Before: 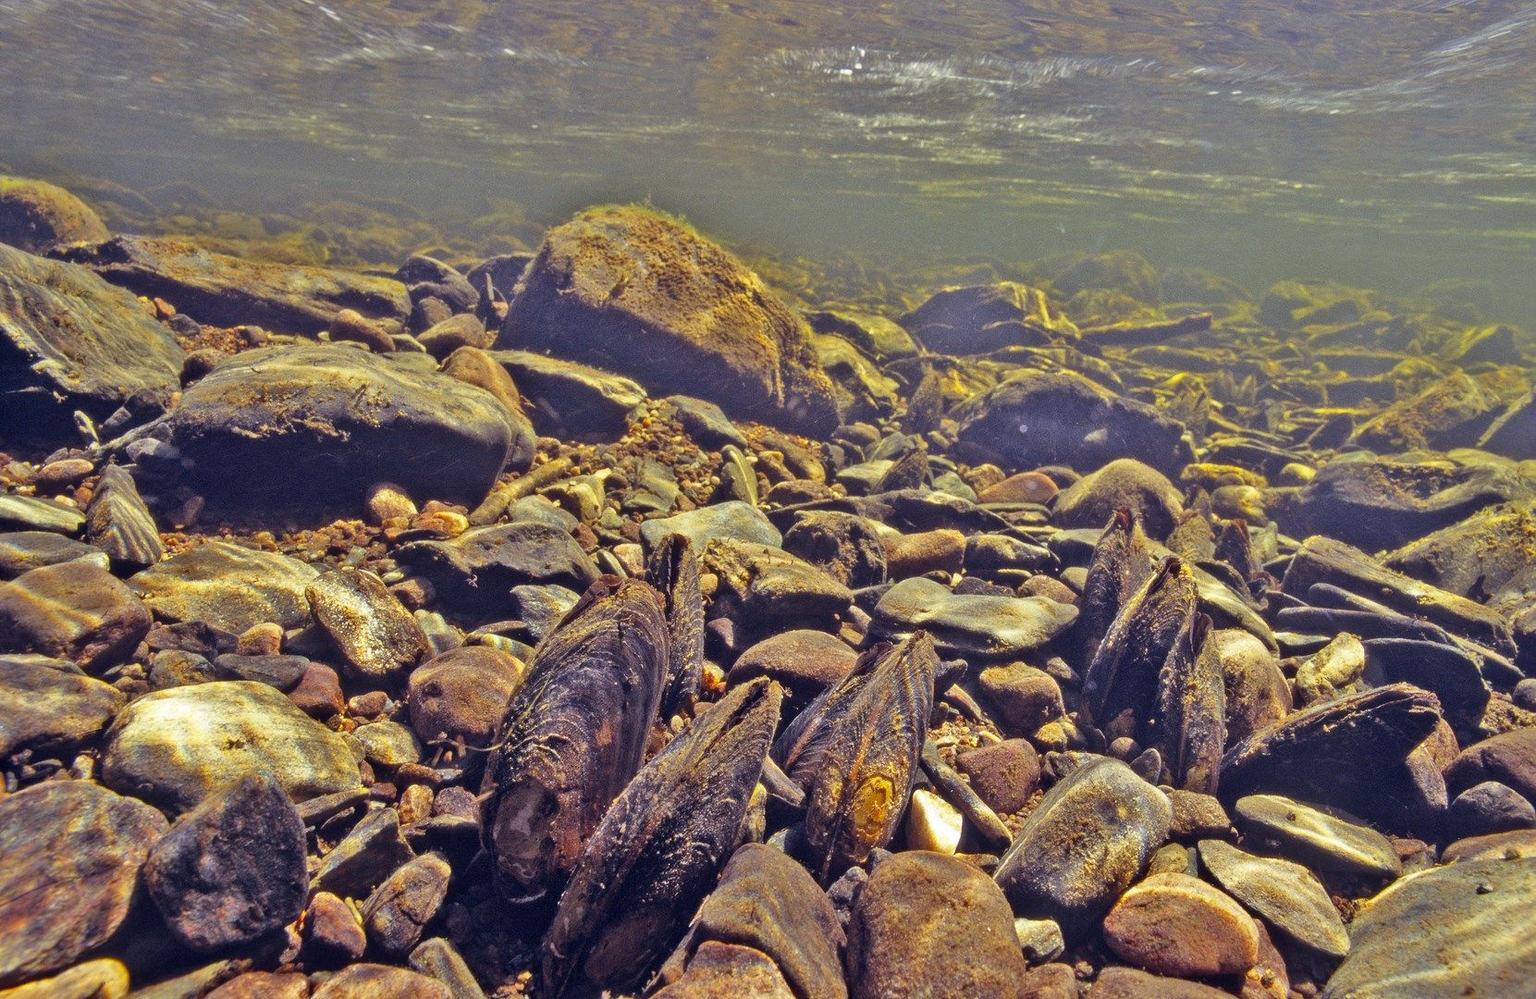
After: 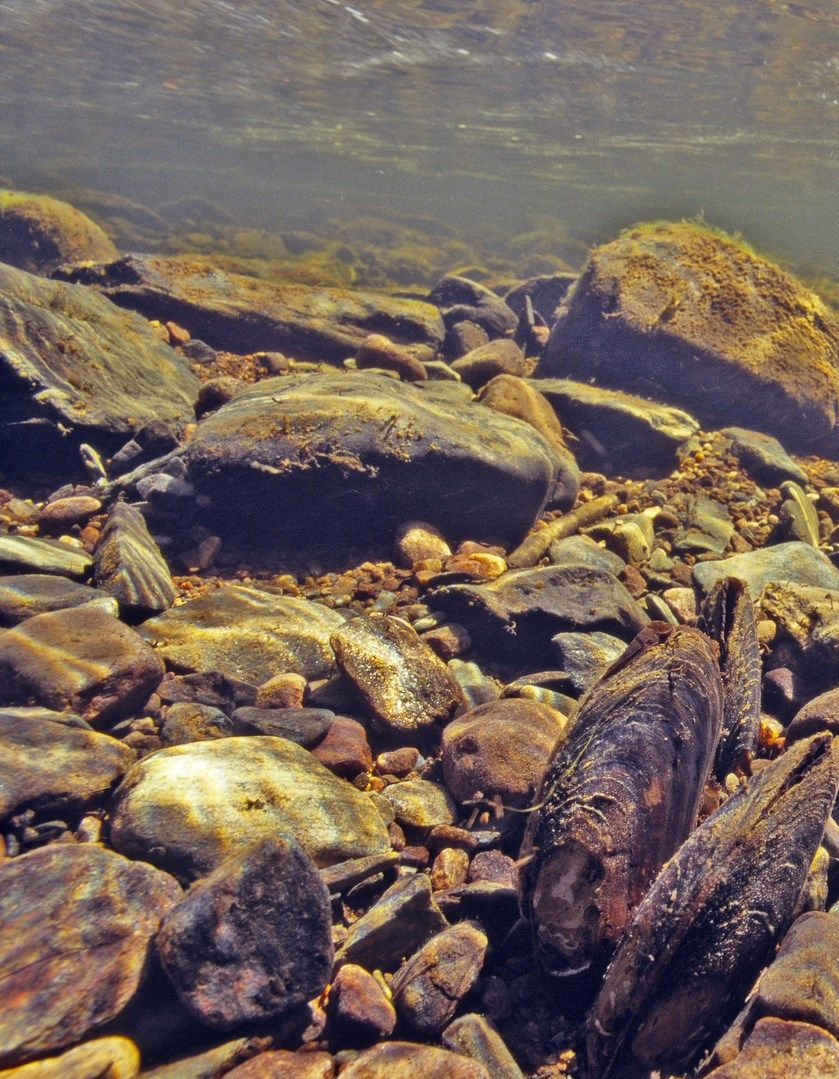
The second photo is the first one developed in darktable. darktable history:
crop and rotate: left 0.019%, top 0%, right 49.429%
tone equalizer: edges refinement/feathering 500, mask exposure compensation -1.57 EV, preserve details no
